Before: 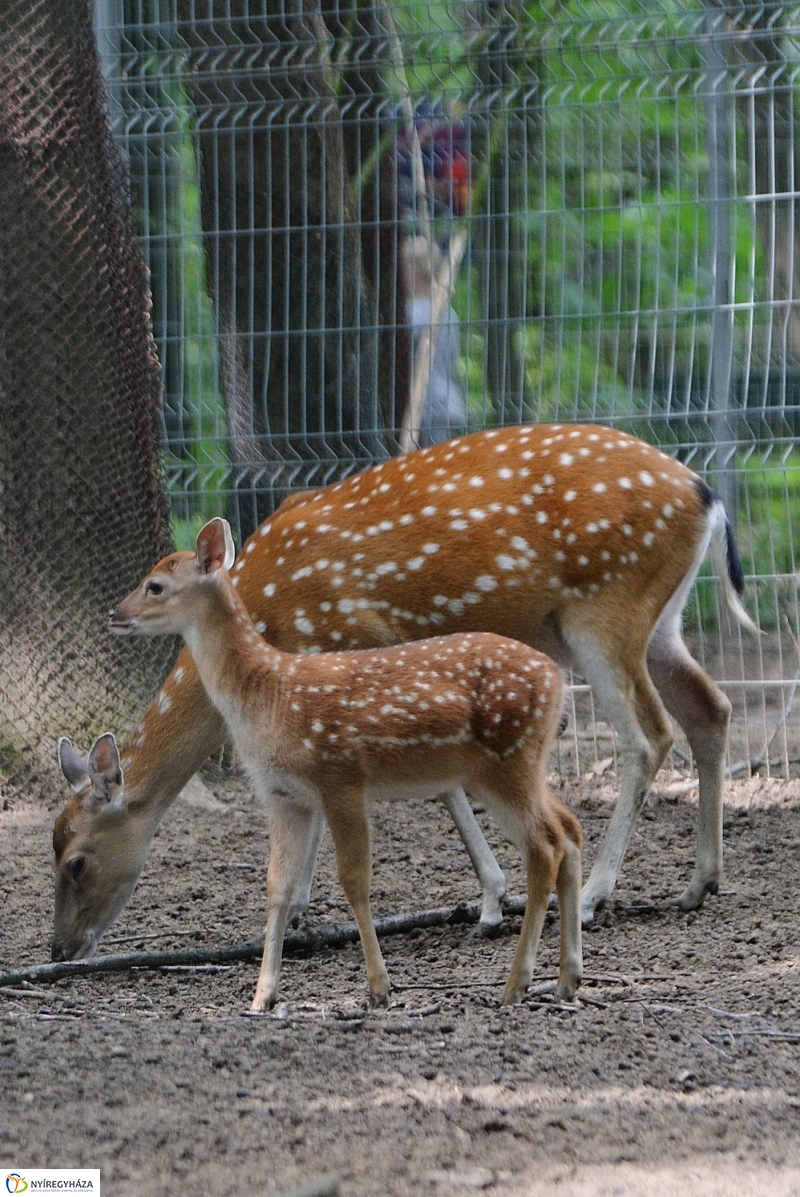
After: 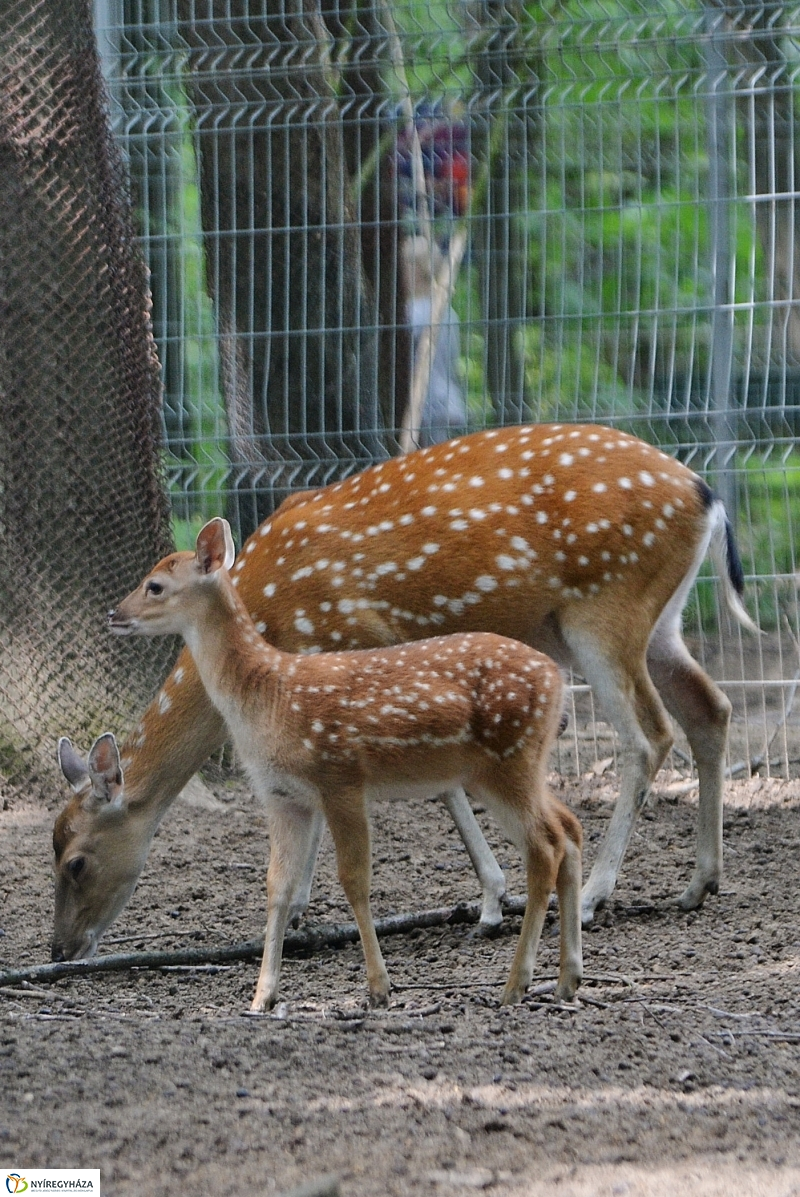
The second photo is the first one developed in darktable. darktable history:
shadows and highlights: white point adjustment 1, soften with gaussian
